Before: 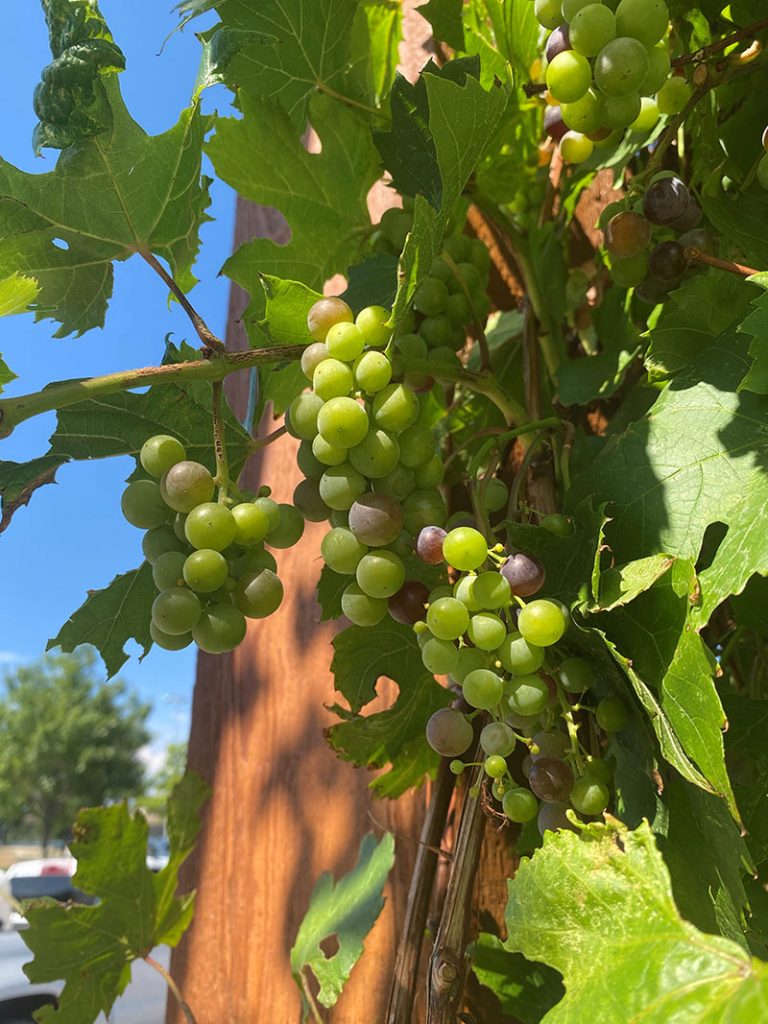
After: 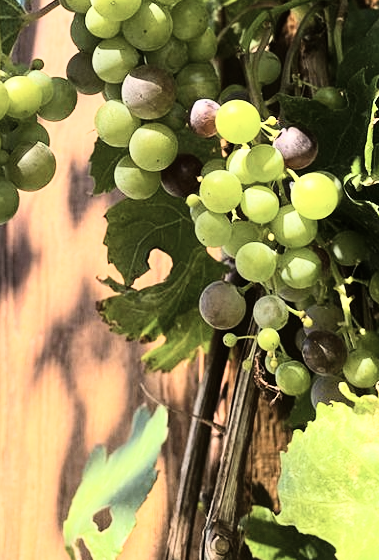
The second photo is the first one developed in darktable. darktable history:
color balance rgb: perceptual saturation grading › global saturation 10%, global vibrance 10%
contrast brightness saturation: contrast 0.1, saturation -0.36
crop: left 29.672%, top 41.786%, right 20.851%, bottom 3.487%
rgb curve: curves: ch0 [(0, 0) (0.21, 0.15) (0.24, 0.21) (0.5, 0.75) (0.75, 0.96) (0.89, 0.99) (1, 1)]; ch1 [(0, 0.02) (0.21, 0.13) (0.25, 0.2) (0.5, 0.67) (0.75, 0.9) (0.89, 0.97) (1, 1)]; ch2 [(0, 0.02) (0.21, 0.13) (0.25, 0.2) (0.5, 0.67) (0.75, 0.9) (0.89, 0.97) (1, 1)], compensate middle gray true
